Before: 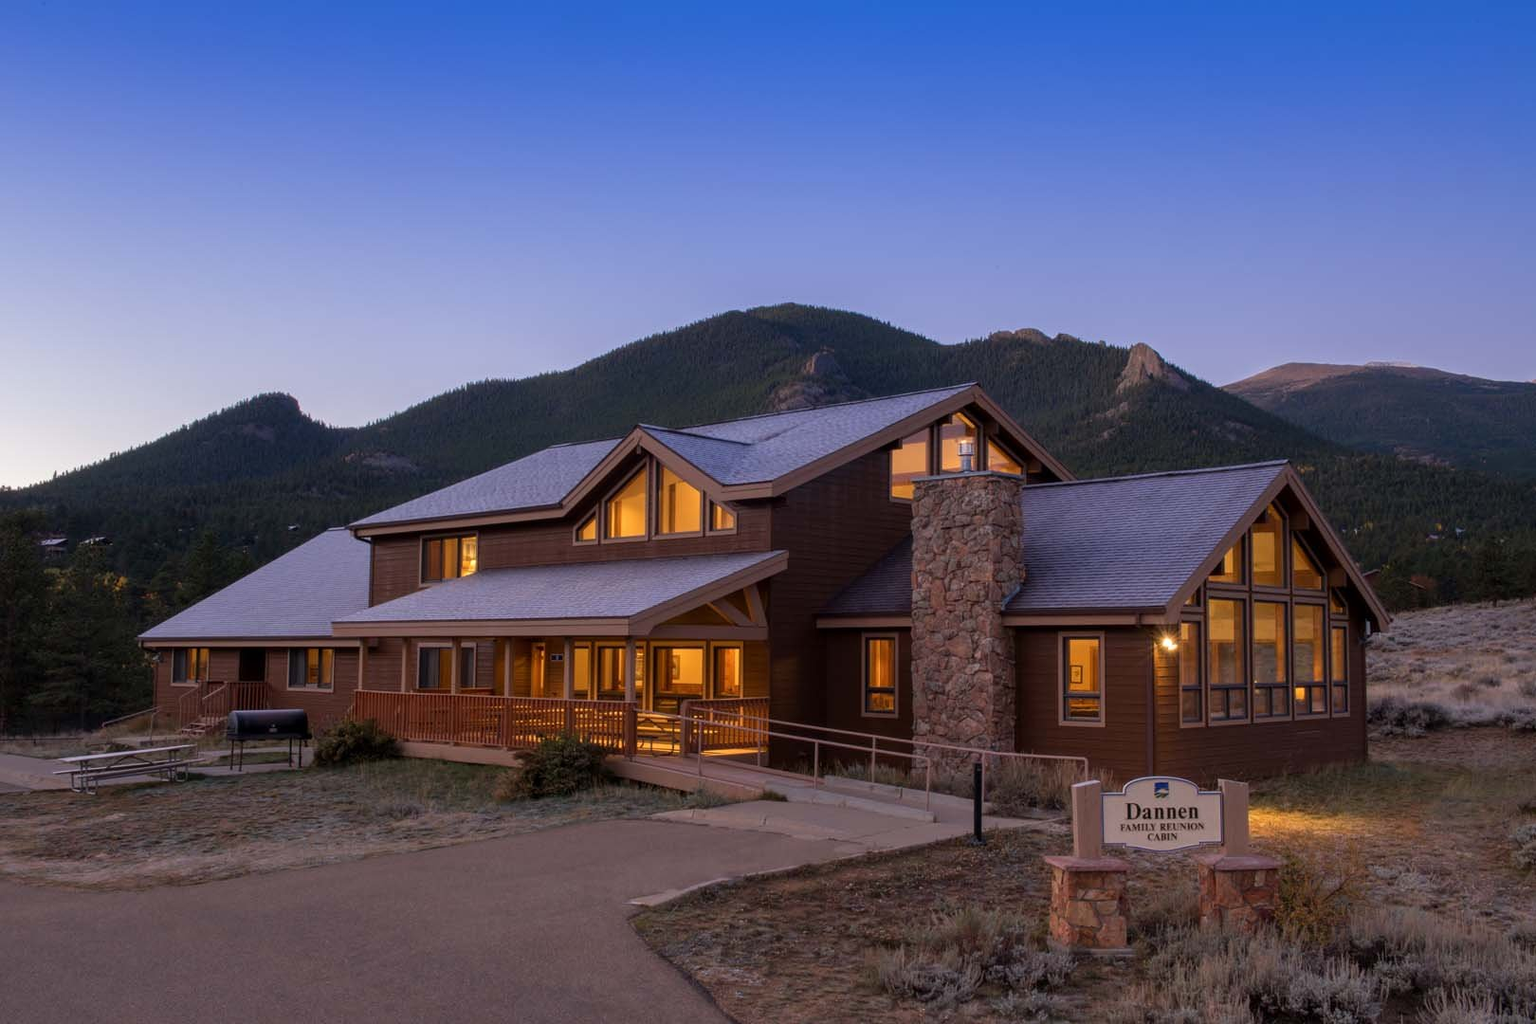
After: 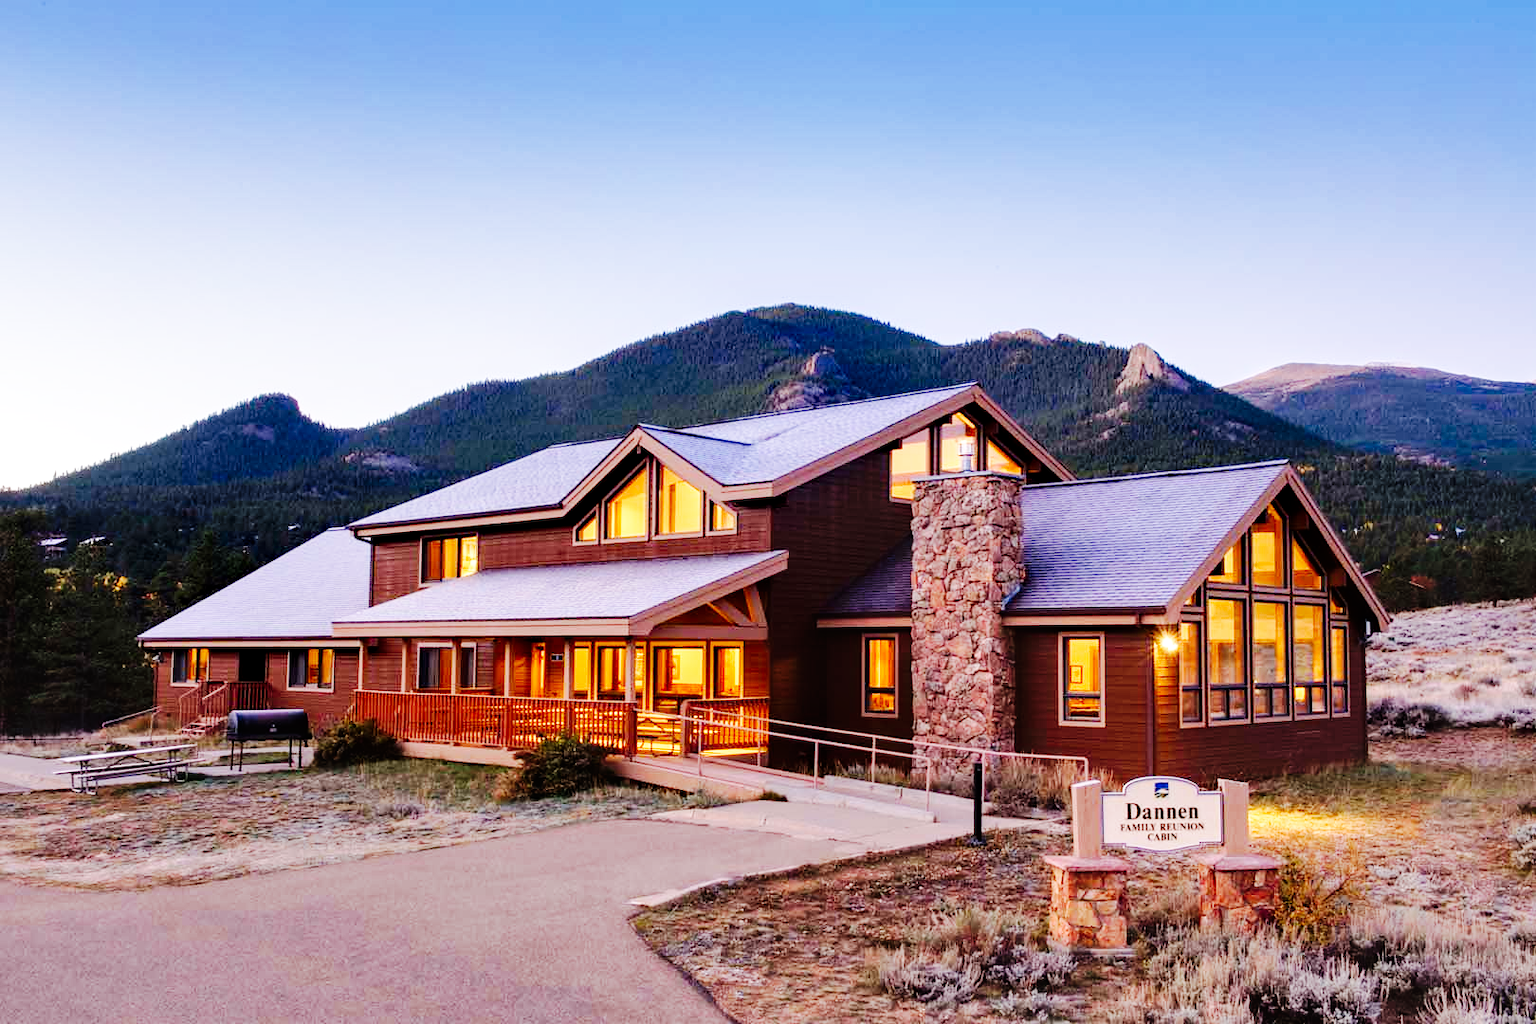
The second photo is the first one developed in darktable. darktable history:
color correction: highlights b* 0.041
tone curve: curves: ch0 [(0.003, 0) (0.066, 0.031) (0.163, 0.112) (0.264, 0.238) (0.395, 0.408) (0.517, 0.56) (0.684, 0.734) (0.791, 0.814) (1, 1)]; ch1 [(0, 0) (0.164, 0.115) (0.337, 0.332) (0.39, 0.398) (0.464, 0.461) (0.501, 0.5) (0.507, 0.5) (0.534, 0.532) (0.577, 0.59) (0.652, 0.681) (0.733, 0.749) (0.811, 0.796) (1, 1)]; ch2 [(0, 0) (0.337, 0.382) (0.464, 0.476) (0.501, 0.5) (0.527, 0.54) (0.551, 0.565) (0.6, 0.59) (0.687, 0.675) (1, 1)], preserve colors none
base curve: curves: ch0 [(0, 0) (0.007, 0.004) (0.027, 0.03) (0.046, 0.07) (0.207, 0.54) (0.442, 0.872) (0.673, 0.972) (1, 1)], fusion 1, preserve colors none
shadows and highlights: low approximation 0.01, soften with gaussian
